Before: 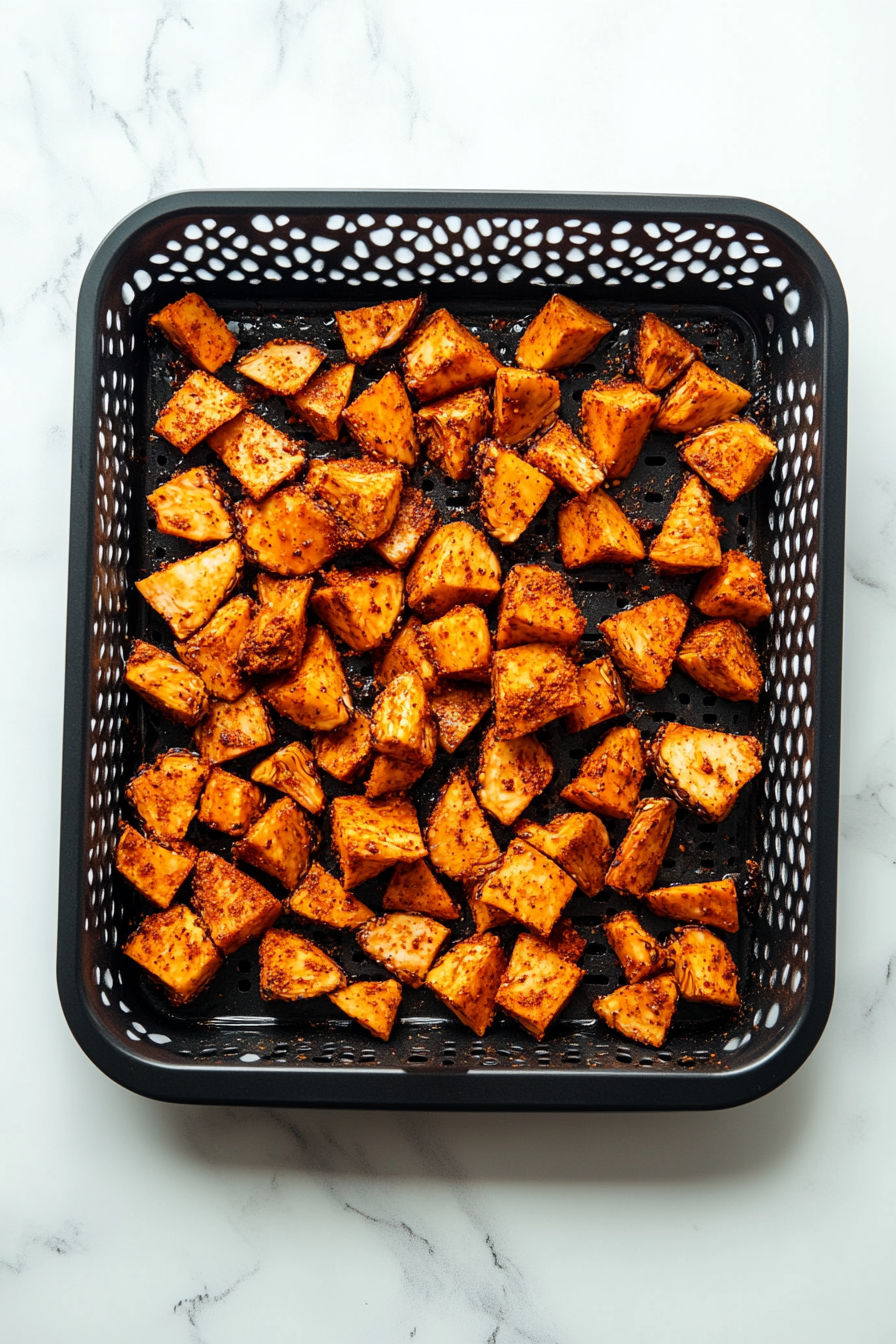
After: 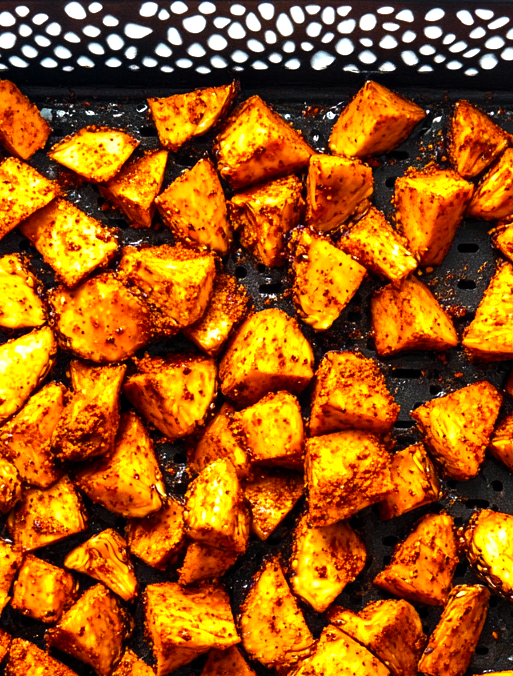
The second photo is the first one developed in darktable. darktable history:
crop: left 20.971%, top 15.853%, right 21.687%, bottom 33.803%
color balance rgb: perceptual saturation grading › global saturation 30.916%, perceptual brilliance grading › global brilliance 12.529%, perceptual brilliance grading › highlights 15.037%, global vibrance 20%
